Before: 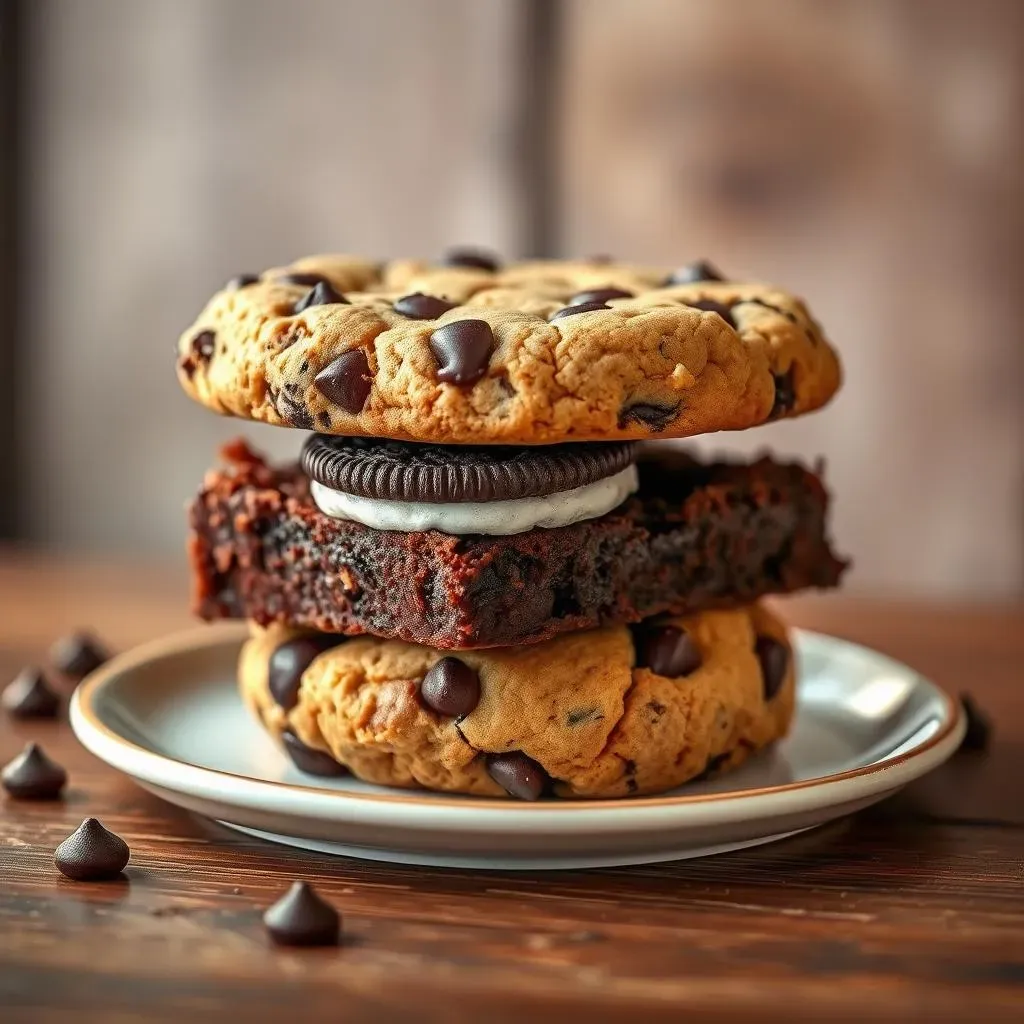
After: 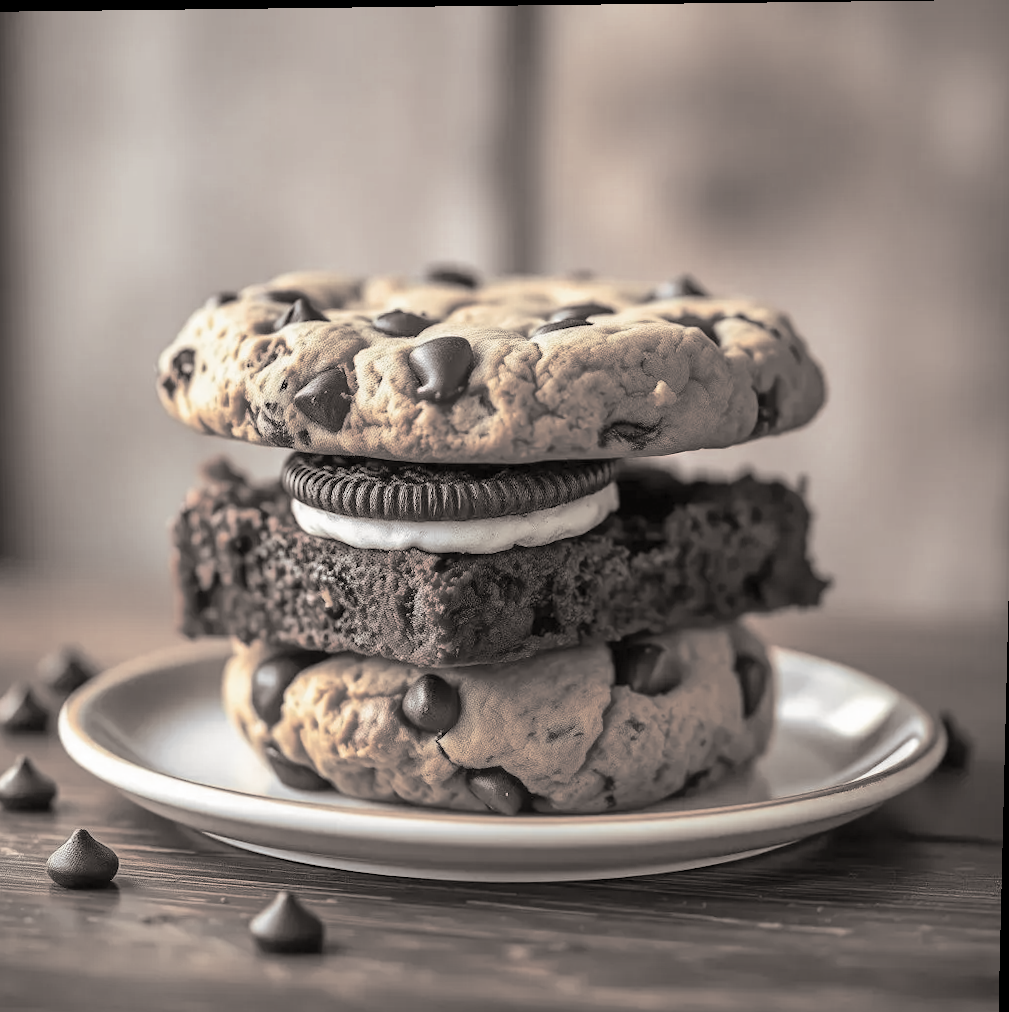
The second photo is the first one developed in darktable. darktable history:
split-toning: shadows › hue 26°, shadows › saturation 0.09, highlights › hue 40°, highlights › saturation 0.18, balance -63, compress 0%
crop and rotate: left 2.536%, right 1.107%, bottom 2.246%
contrast brightness saturation: brightness 0.18, saturation -0.5
rotate and perspective: lens shift (vertical) 0.048, lens shift (horizontal) -0.024, automatic cropping off
color zones: curves: ch0 [(0, 0.363) (0.128, 0.373) (0.25, 0.5) (0.402, 0.407) (0.521, 0.525) (0.63, 0.559) (0.729, 0.662) (0.867, 0.471)]; ch1 [(0, 0.515) (0.136, 0.618) (0.25, 0.5) (0.378, 0) (0.516, 0) (0.622, 0.593) (0.737, 0.819) (0.87, 0.593)]; ch2 [(0, 0.529) (0.128, 0.471) (0.282, 0.451) (0.386, 0.662) (0.516, 0.525) (0.633, 0.554) (0.75, 0.62) (0.875, 0.441)]
